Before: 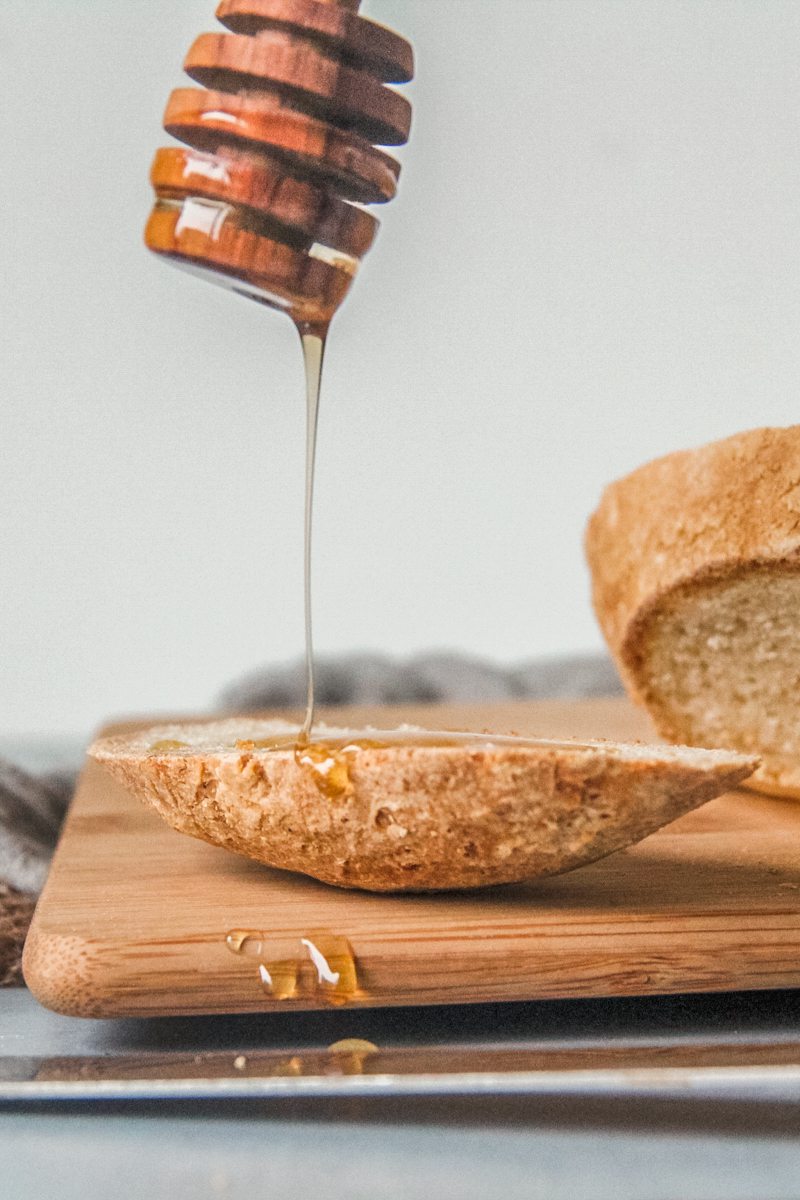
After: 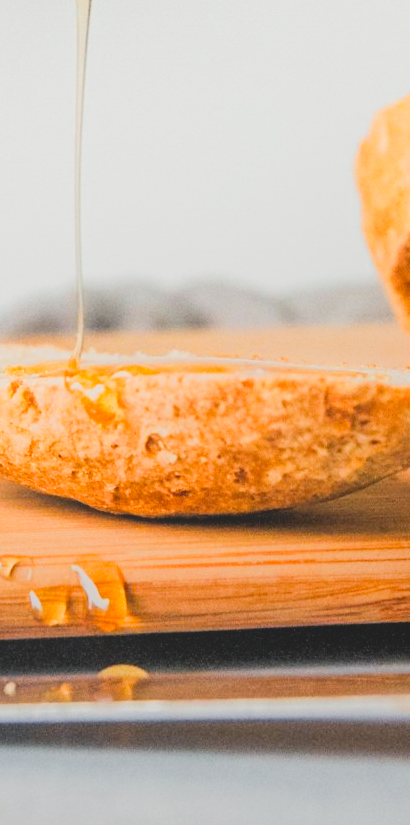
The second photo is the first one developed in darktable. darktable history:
tone equalizer: on, module defaults
color zones: curves: ch0 [(0, 0.511) (0.143, 0.531) (0.286, 0.56) (0.429, 0.5) (0.571, 0.5) (0.714, 0.5) (0.857, 0.5) (1, 0.5)]; ch1 [(0, 0.525) (0.143, 0.705) (0.286, 0.715) (0.429, 0.35) (0.571, 0.35) (0.714, 0.35) (0.857, 0.4) (1, 0.4)]; ch2 [(0, 0.572) (0.143, 0.512) (0.286, 0.473) (0.429, 0.45) (0.571, 0.5) (0.714, 0.5) (0.857, 0.518) (1, 0.518)]
crop and rotate: left 28.828%, top 31.189%, right 19.864%
filmic rgb: black relative exposure -5.01 EV, white relative exposure 3.98 EV, hardness 2.87, contrast 1.196, highlights saturation mix -29.91%
local contrast: detail 69%
exposure: exposure 0.549 EV, compensate exposure bias true, compensate highlight preservation false
